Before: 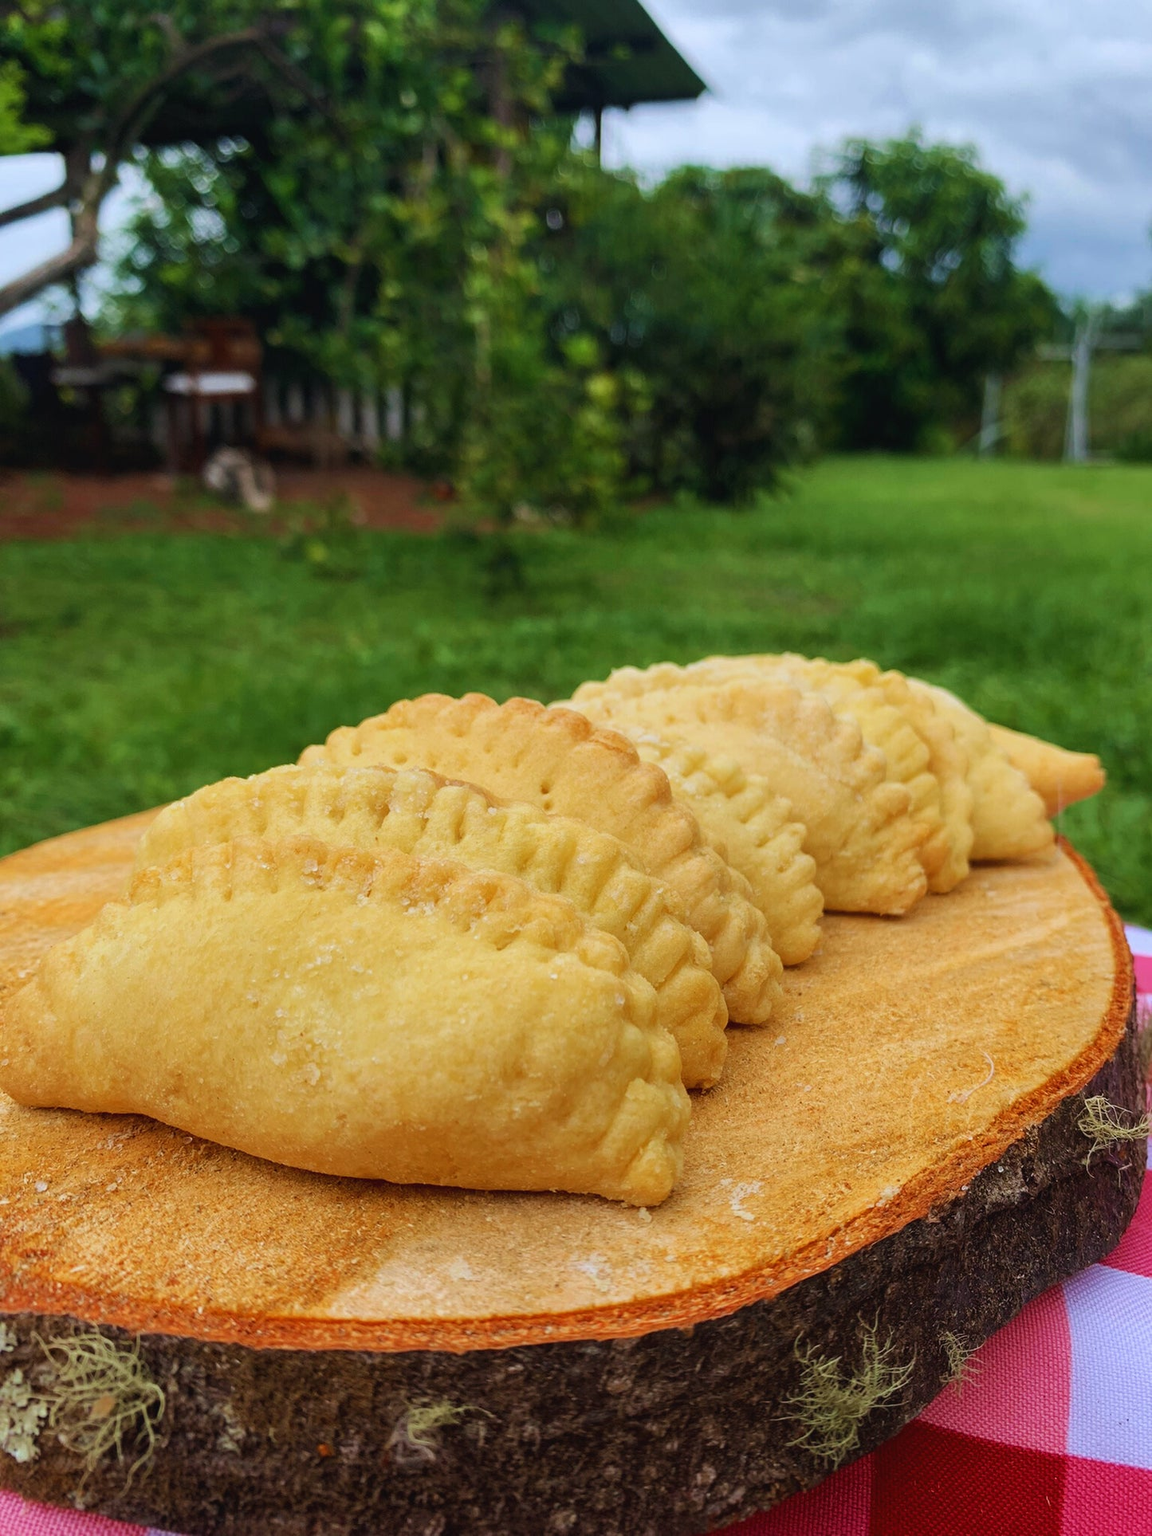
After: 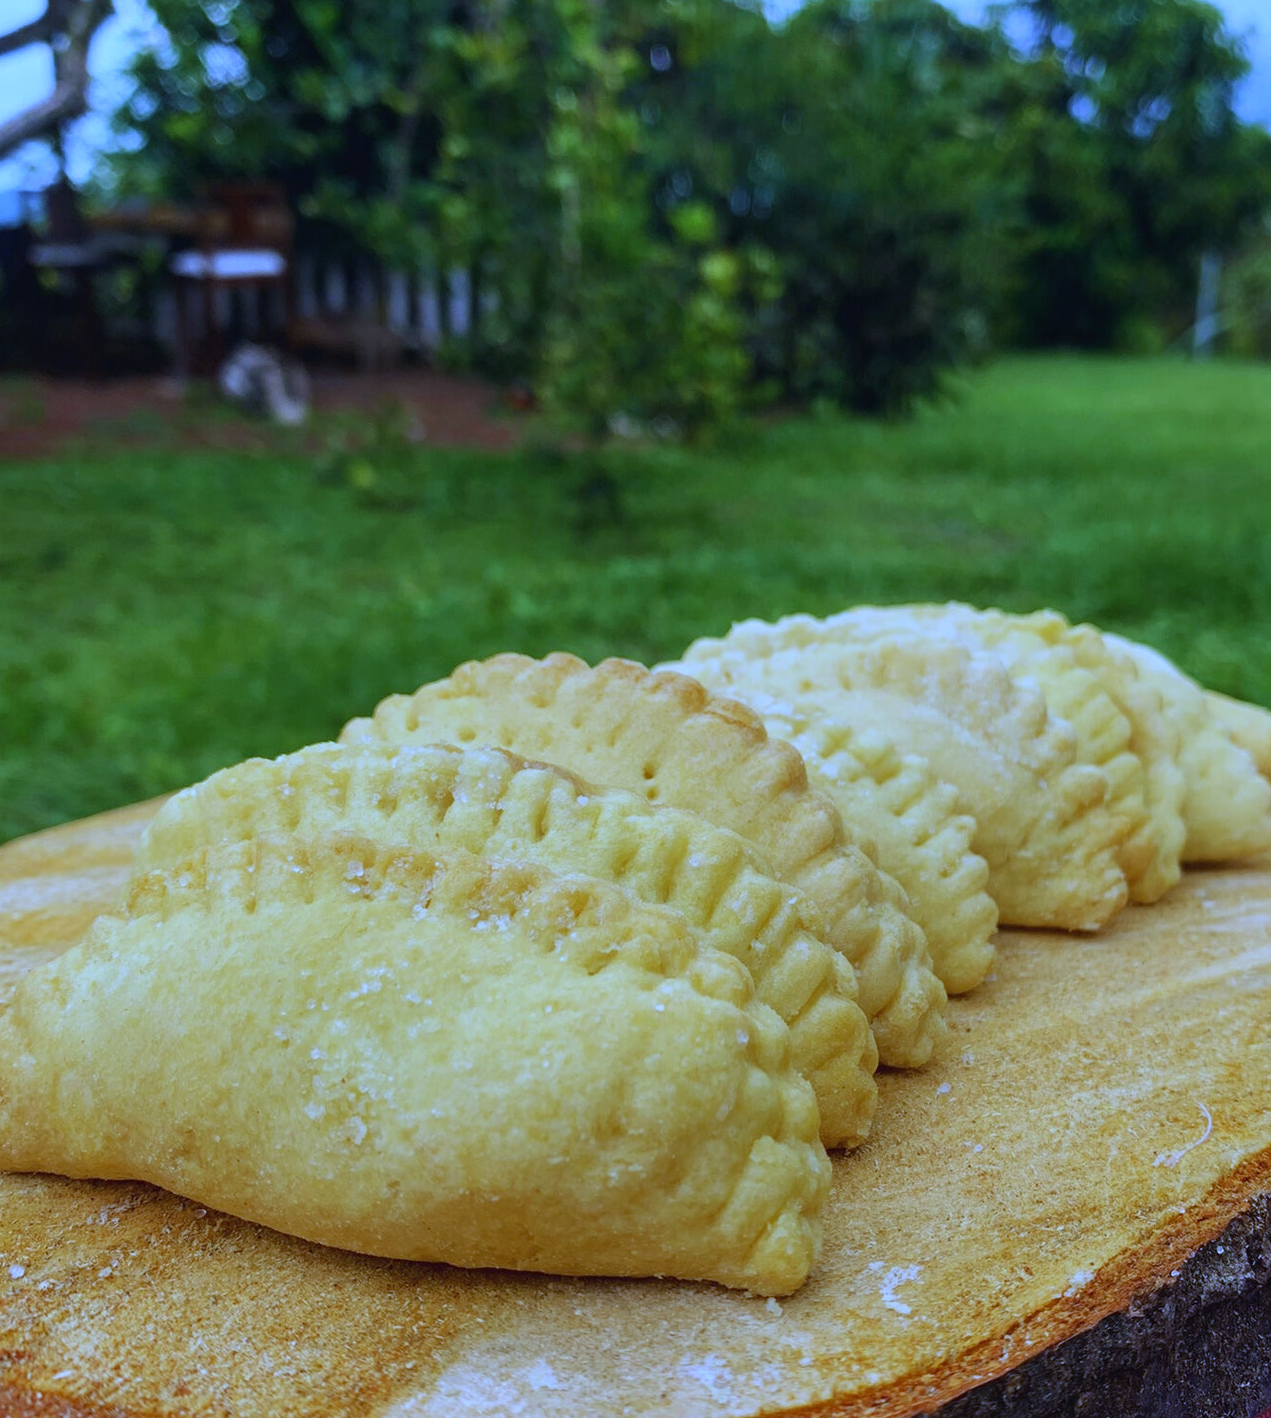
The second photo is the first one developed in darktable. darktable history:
crop and rotate: left 2.425%, top 11.305%, right 9.6%, bottom 15.08%
white balance: red 0.766, blue 1.537
